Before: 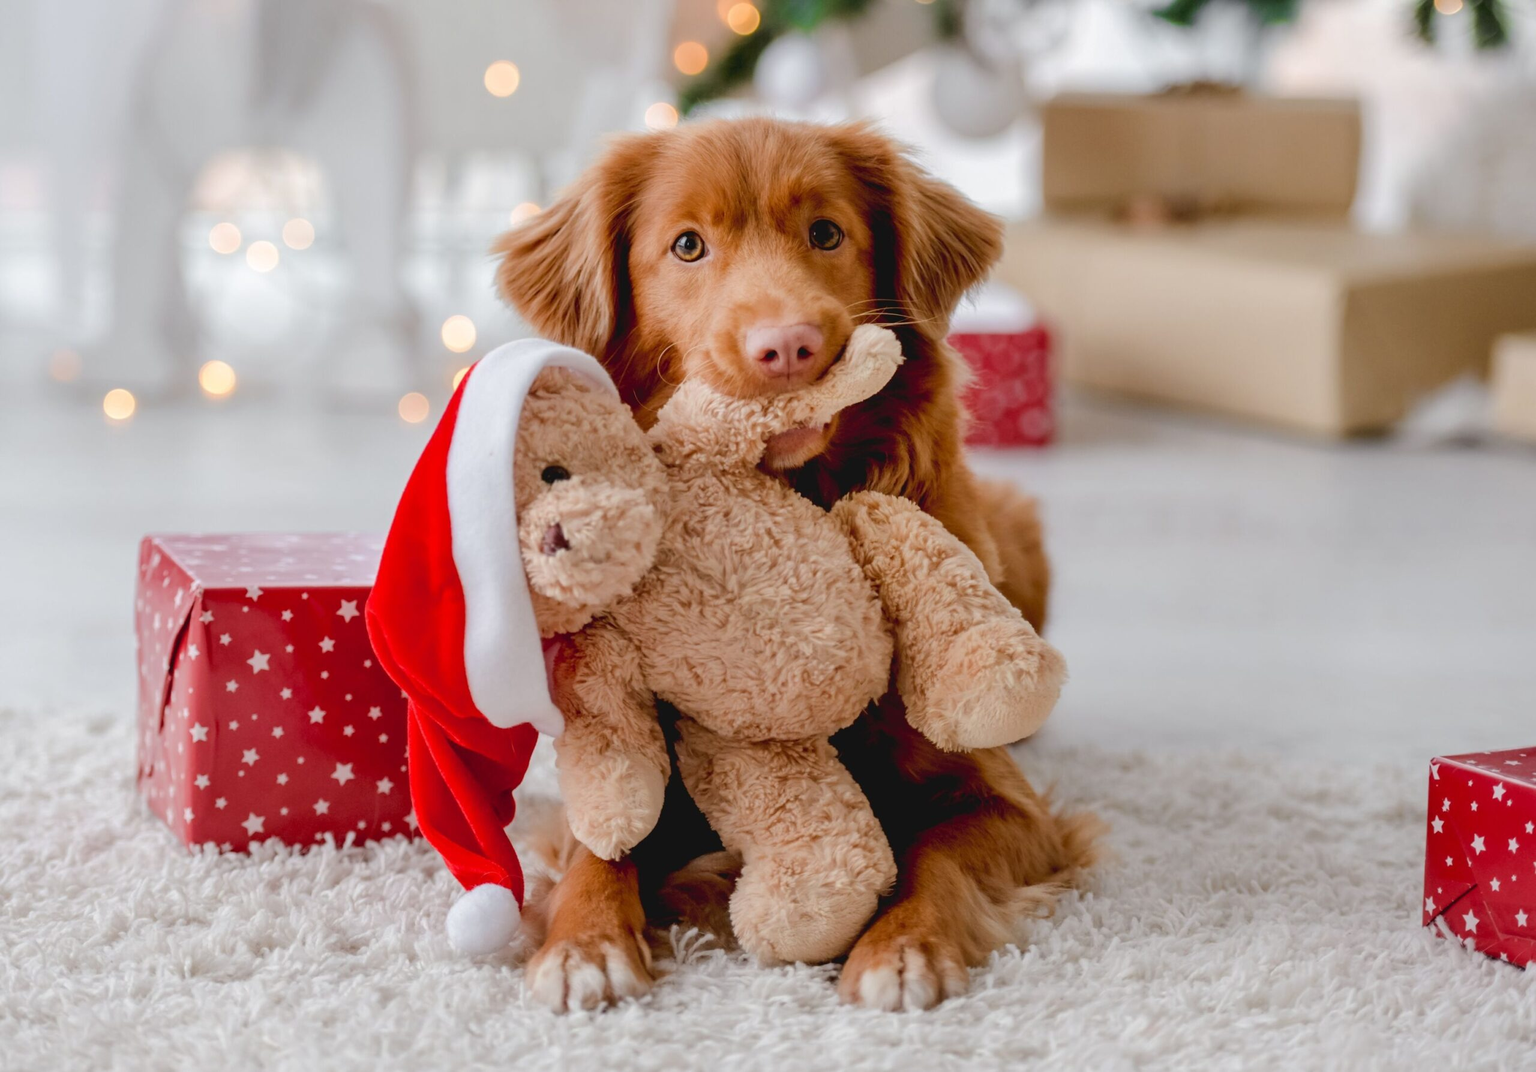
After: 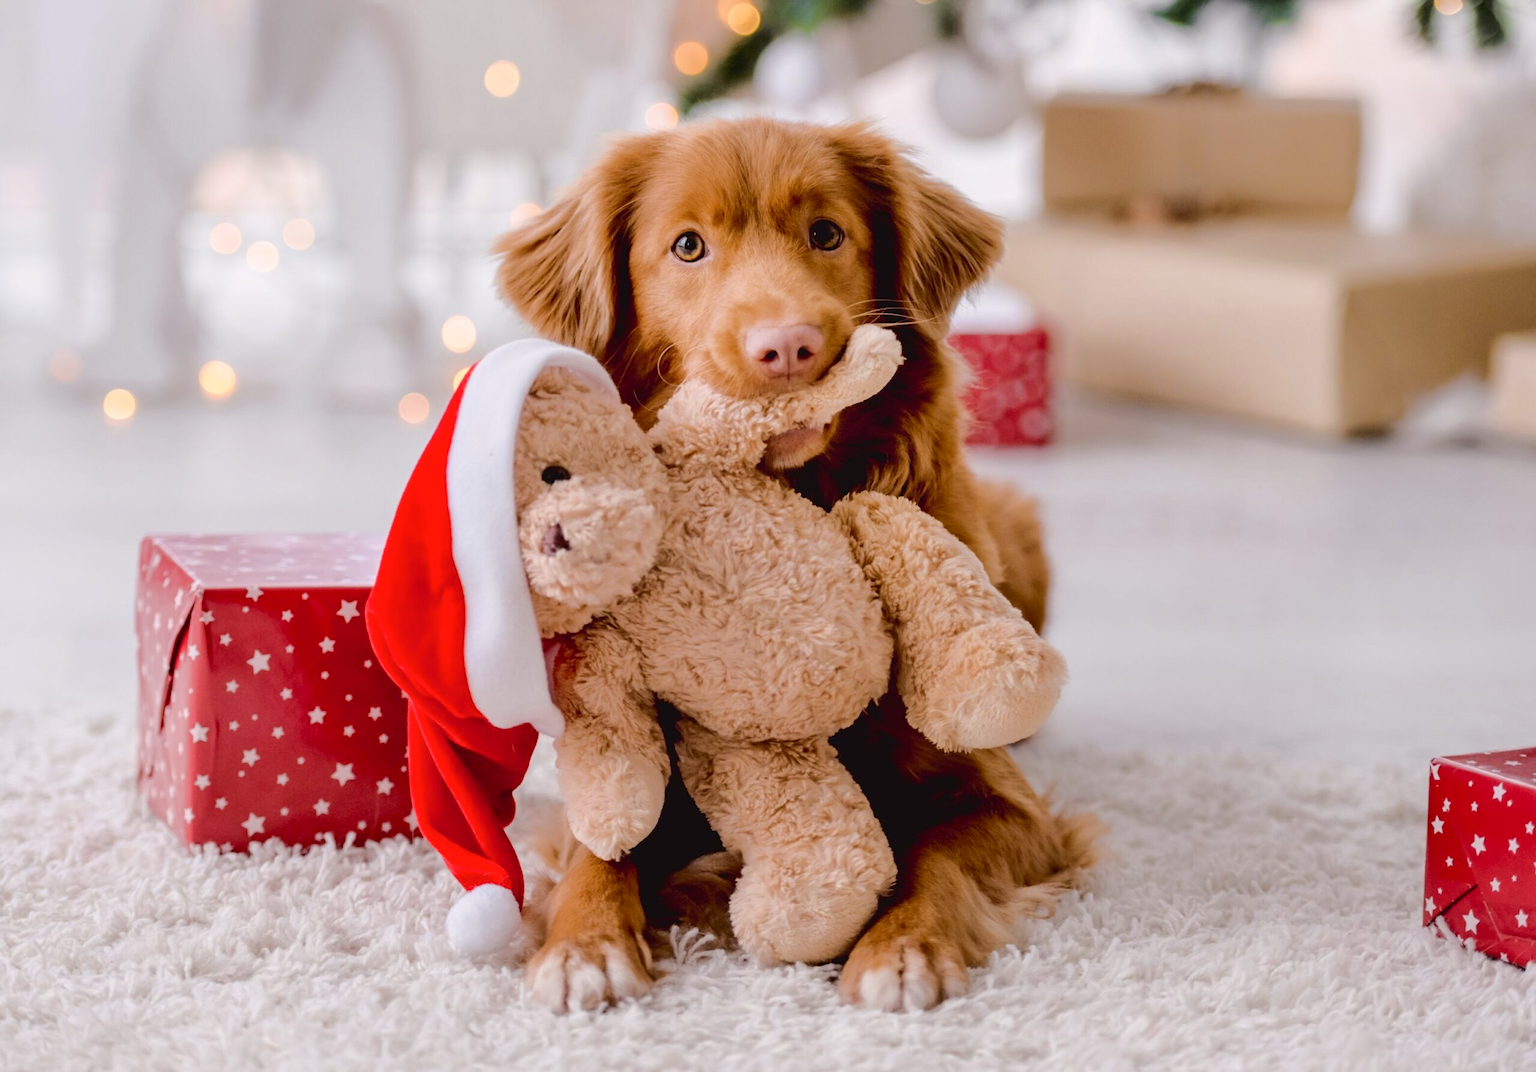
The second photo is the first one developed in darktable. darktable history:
tone curve: curves: ch0 [(0.003, 0.015) (0.104, 0.07) (0.236, 0.218) (0.401, 0.443) (0.495, 0.55) (0.65, 0.68) (0.832, 0.858) (1, 0.977)]; ch1 [(0, 0) (0.161, 0.092) (0.35, 0.33) (0.379, 0.401) (0.45, 0.466) (0.489, 0.499) (0.55, 0.56) (0.621, 0.615) (0.718, 0.734) (1, 1)]; ch2 [(0, 0) (0.369, 0.427) (0.44, 0.434) (0.502, 0.501) (0.557, 0.55) (0.586, 0.59) (1, 1)], color space Lab, independent channels, preserve colors none
